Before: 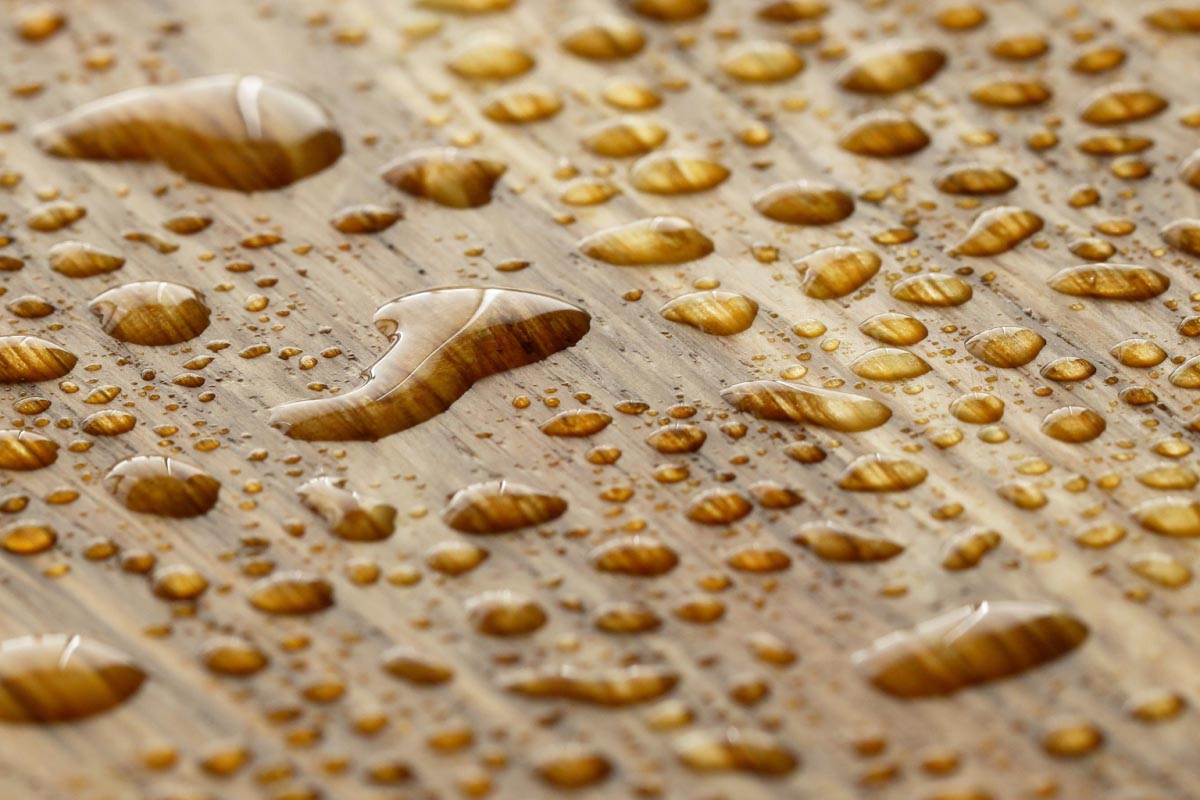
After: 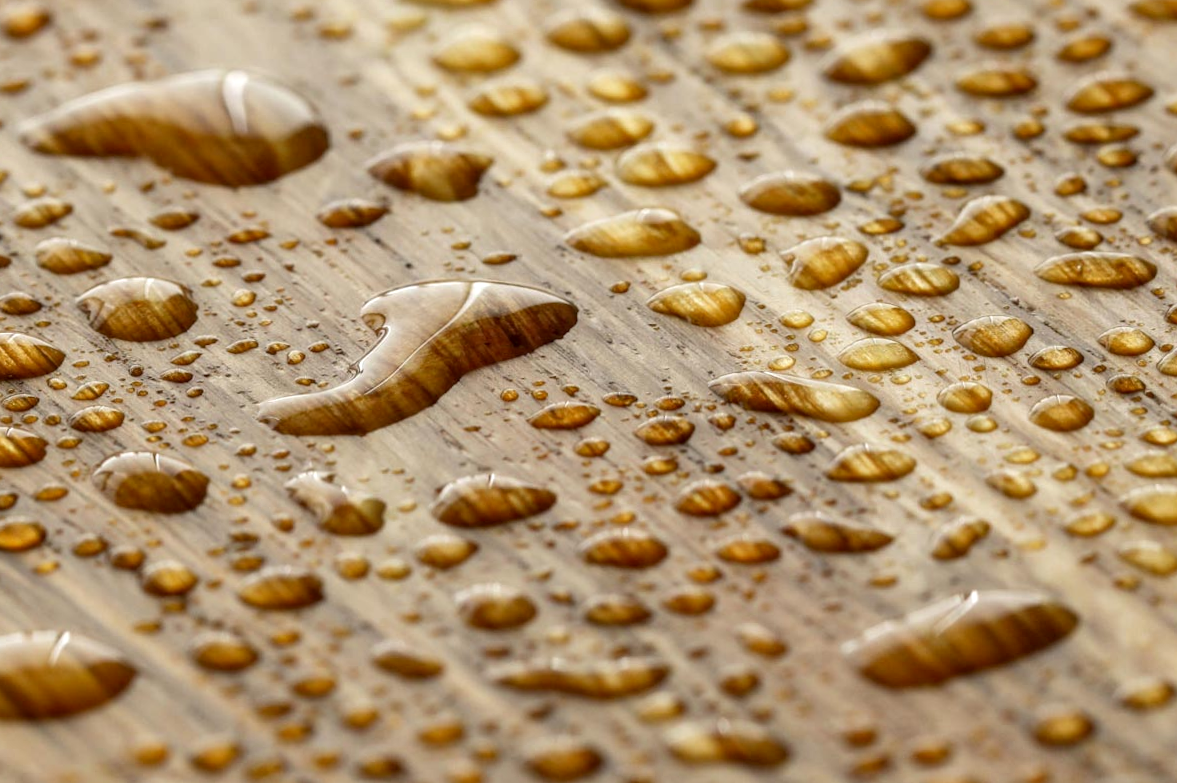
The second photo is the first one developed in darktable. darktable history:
local contrast: on, module defaults
crop: left 0.434%, top 0.485%, right 0.244%, bottom 0.386%
rotate and perspective: rotation -0.45°, automatic cropping original format, crop left 0.008, crop right 0.992, crop top 0.012, crop bottom 0.988
